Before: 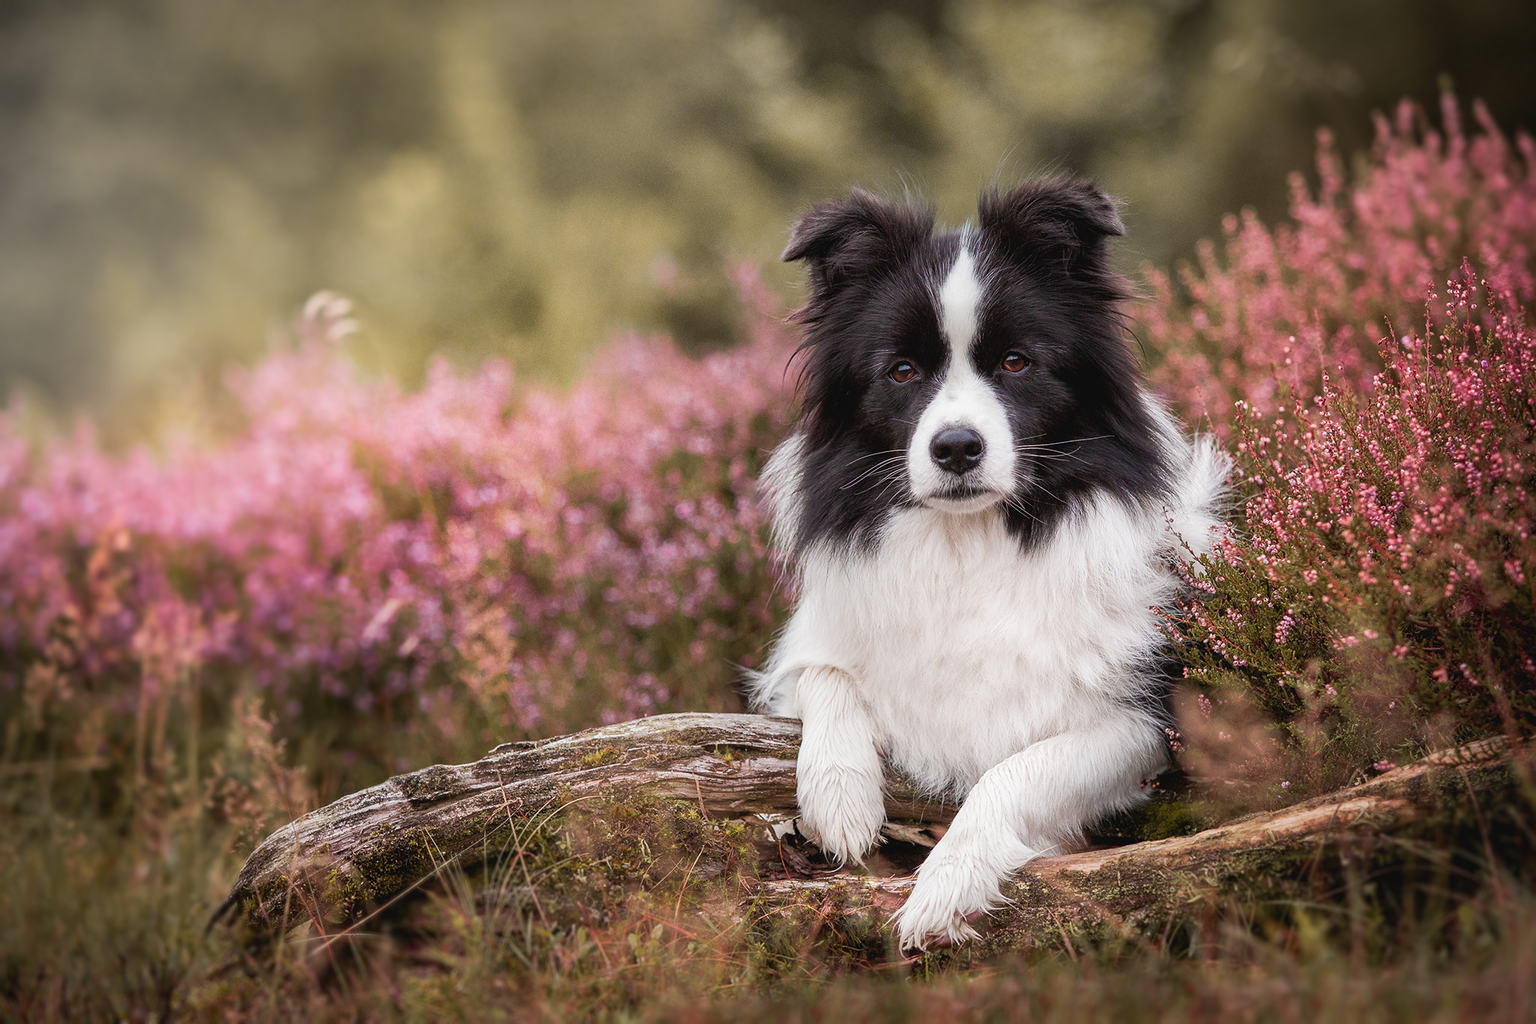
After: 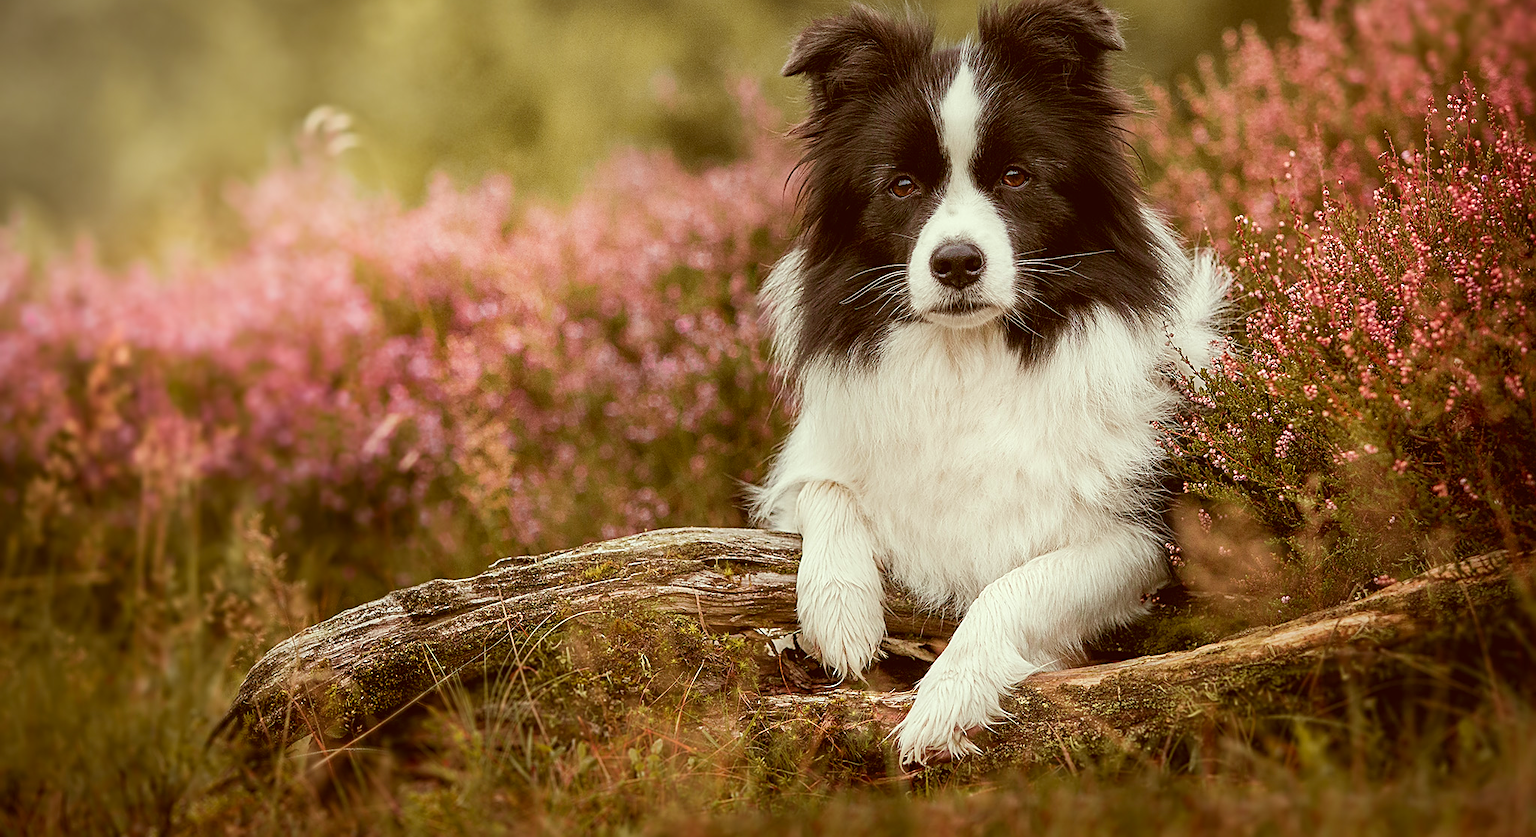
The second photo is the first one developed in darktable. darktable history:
crop and rotate: top 18.155%
sharpen: on, module defaults
color correction: highlights a* -6.07, highlights b* 9.44, shadows a* 10.11, shadows b* 23.94
